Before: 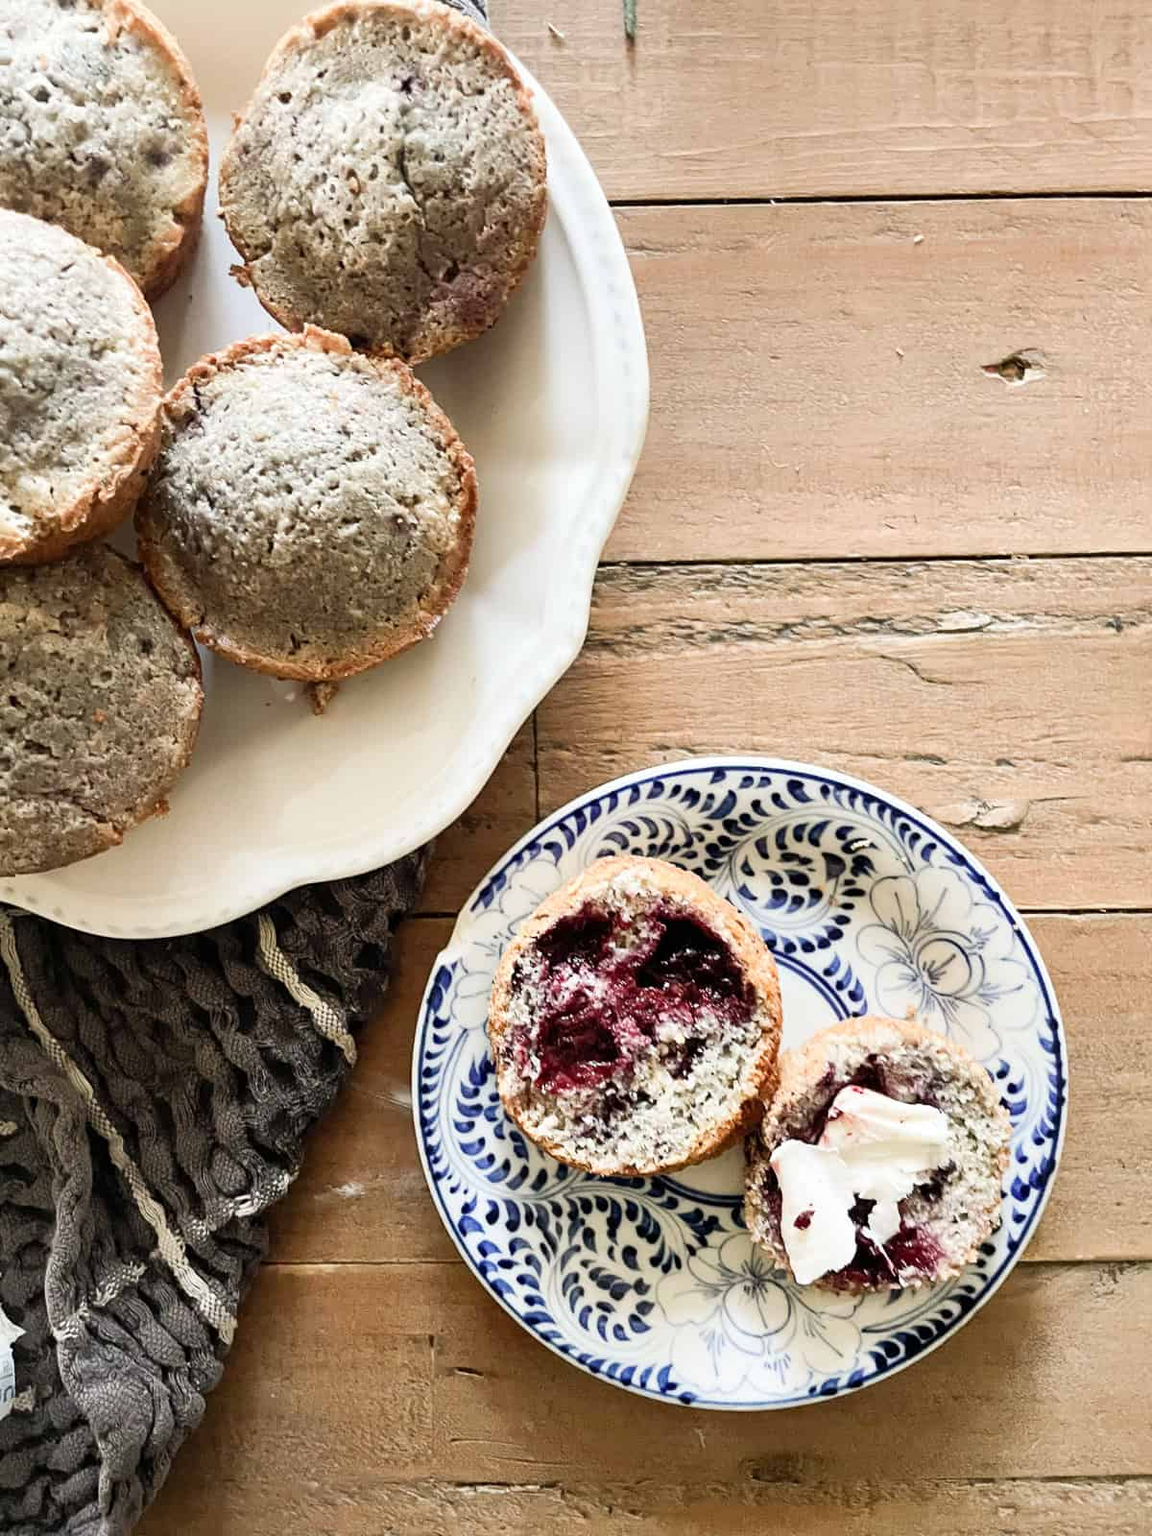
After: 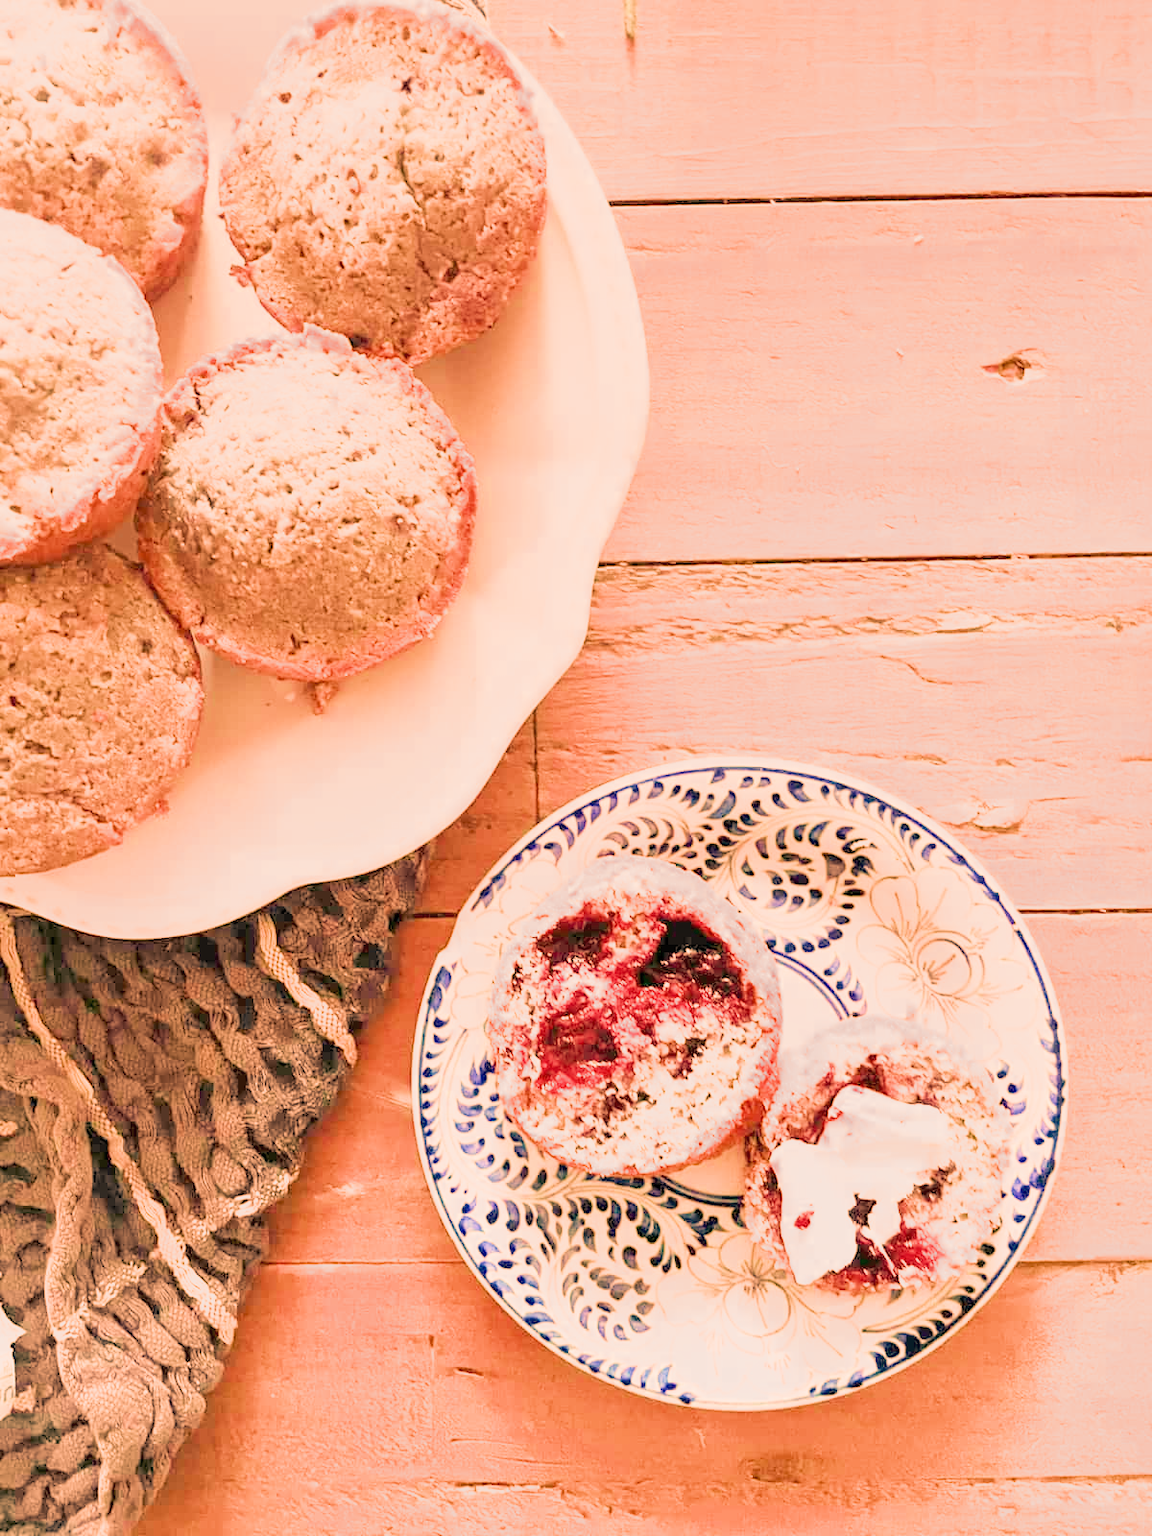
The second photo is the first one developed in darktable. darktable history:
white balance: red 1.467, blue 0.684
exposure: black level correction 0, exposure 0.5 EV, compensate highlight preservation false
filmic rgb: middle gray luminance 2.5%, black relative exposure -10 EV, white relative exposure 7 EV, threshold 6 EV, dynamic range scaling 10%, target black luminance 0%, hardness 3.19, latitude 44.39%, contrast 0.682, highlights saturation mix 5%, shadows ↔ highlights balance 13.63%, add noise in highlights 0, color science v3 (2019), use custom middle-gray values true, iterations of high-quality reconstruction 0, contrast in highlights soft, enable highlight reconstruction true
local contrast: mode bilateral grid, contrast 15, coarseness 36, detail 105%, midtone range 0.2
graduated density: rotation 5.63°, offset 76.9
